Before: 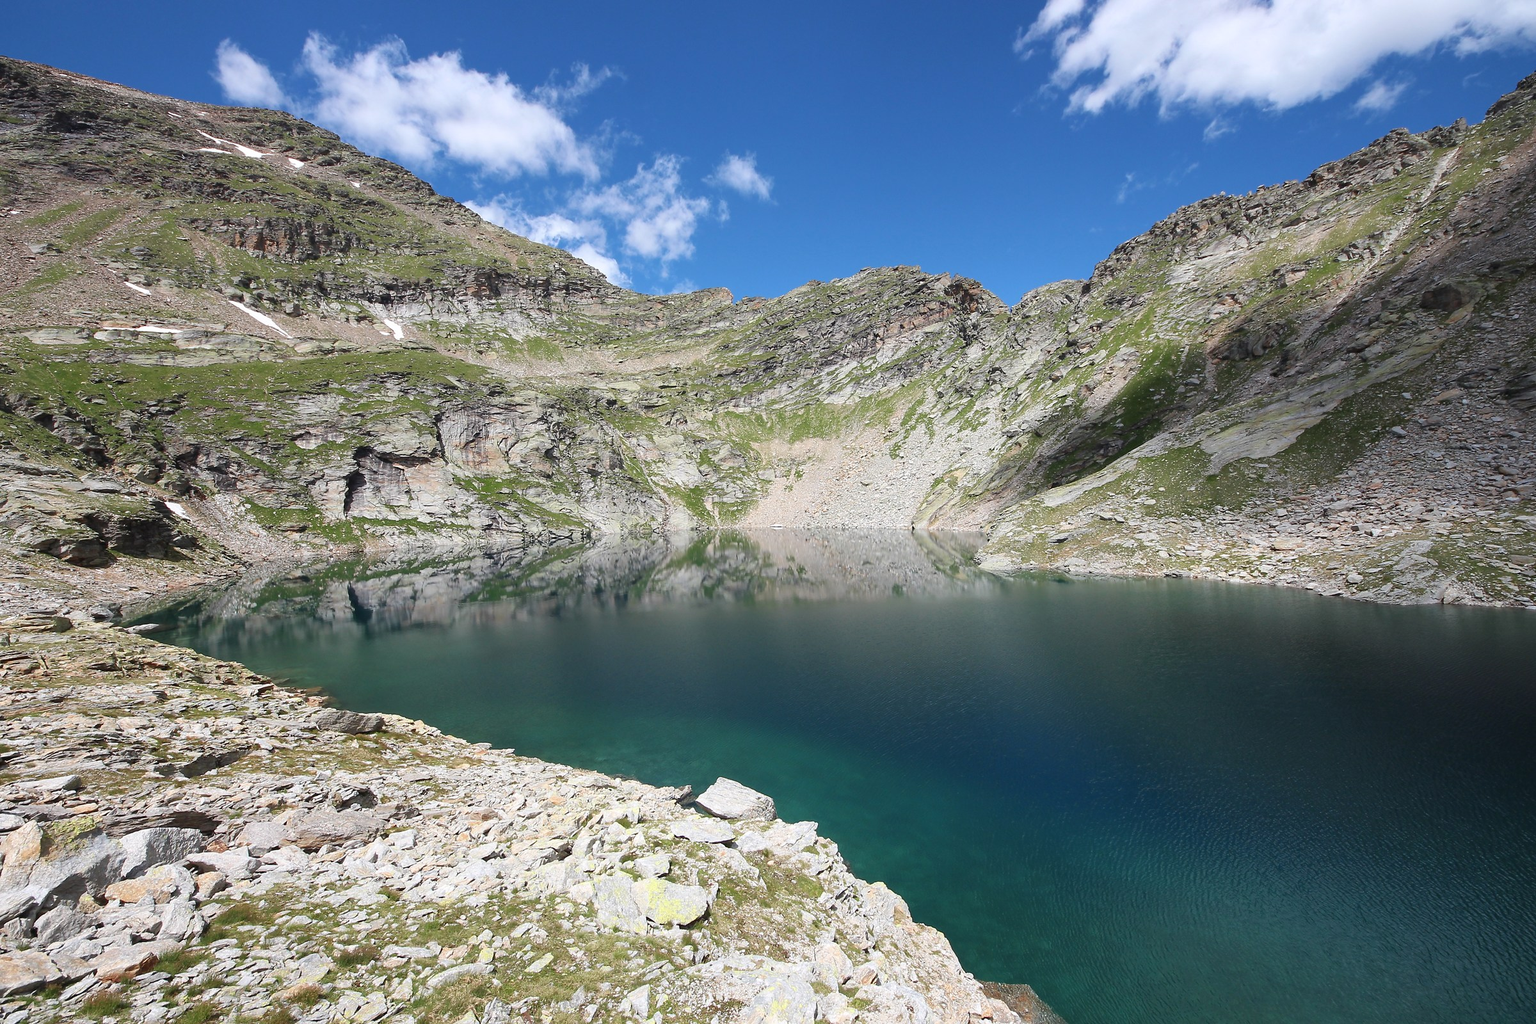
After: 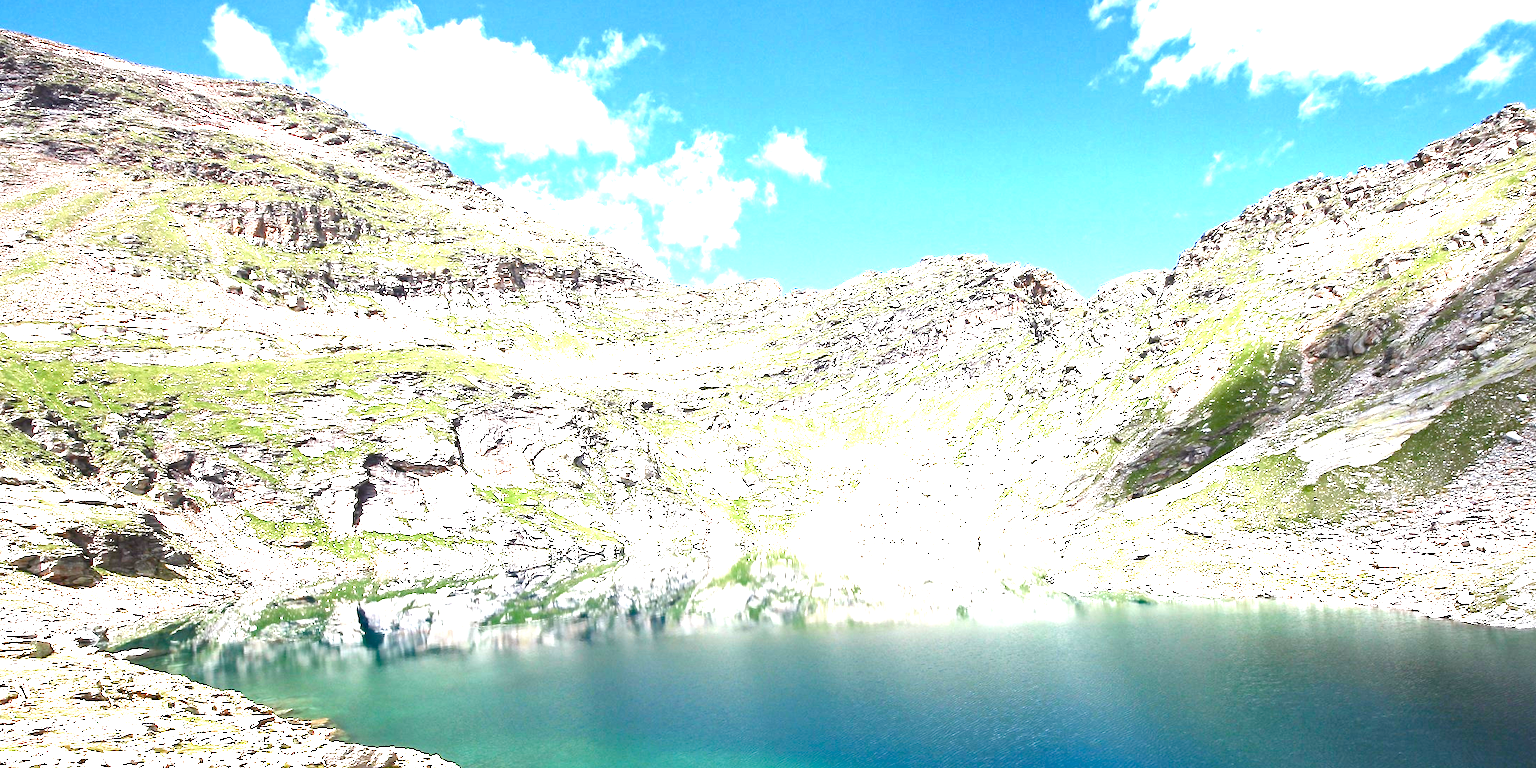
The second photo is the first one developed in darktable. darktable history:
color balance rgb: shadows lift › chroma 1.003%, shadows lift › hue 30.05°, highlights gain › chroma 0.272%, highlights gain › hue 331.88°, perceptual saturation grading › global saturation 20%, perceptual saturation grading › highlights -50.206%, perceptual saturation grading › shadows 30.852%, perceptual brilliance grading › global brilliance 29.98%
haze removal: compatibility mode true, adaptive false
crop: left 1.55%, top 3.381%, right 7.614%, bottom 28.42%
exposure: black level correction 0, exposure 1.488 EV, compensate highlight preservation false
